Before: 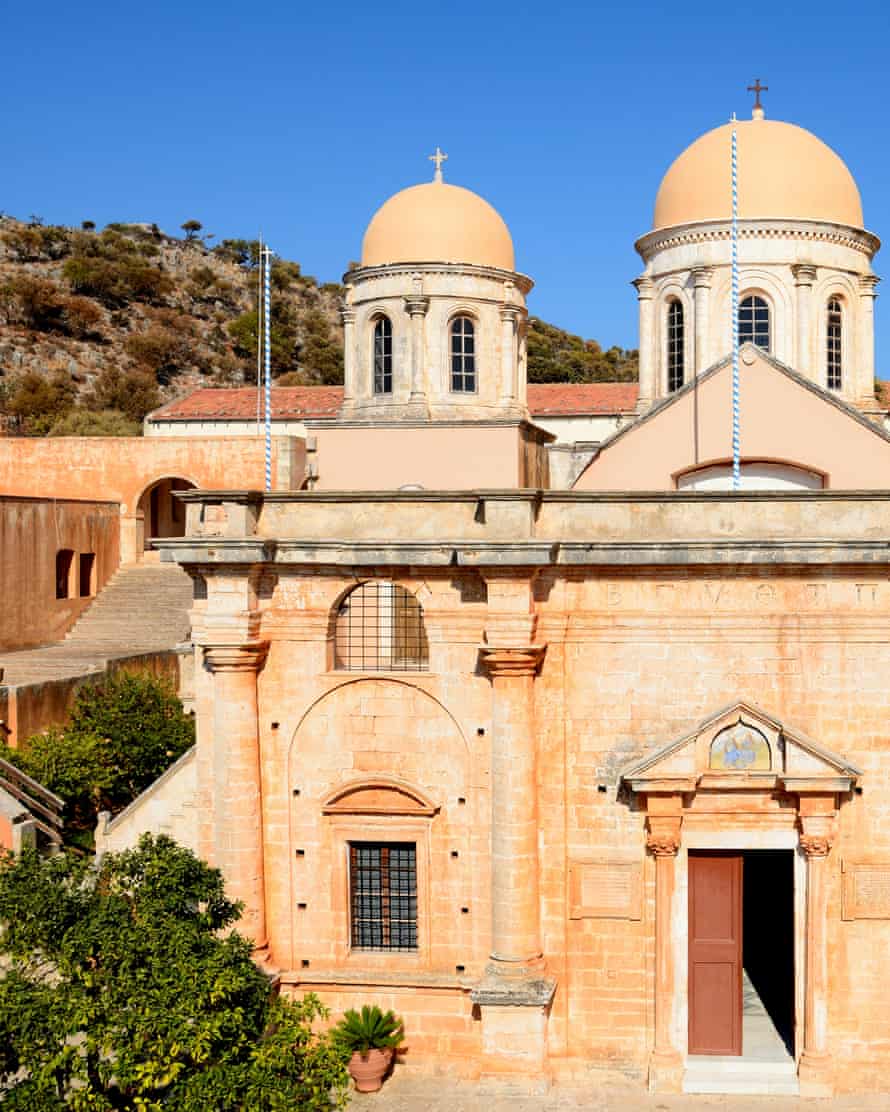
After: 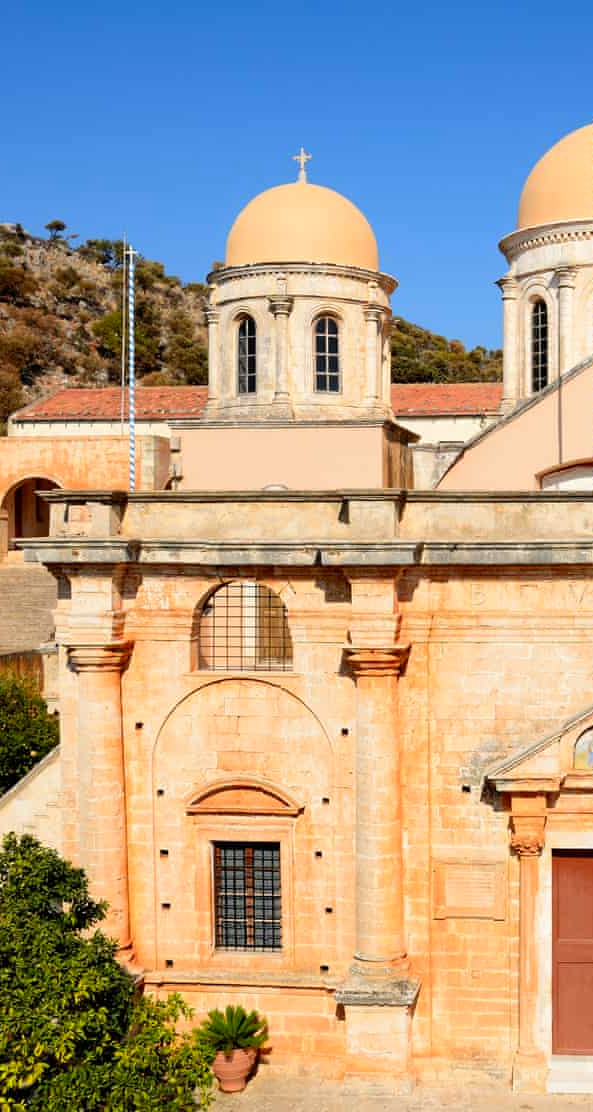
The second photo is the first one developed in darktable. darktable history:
crop: left 15.392%, right 17.922%
color correction: highlights a* 0.854, highlights b* 2.79, saturation 1.08
